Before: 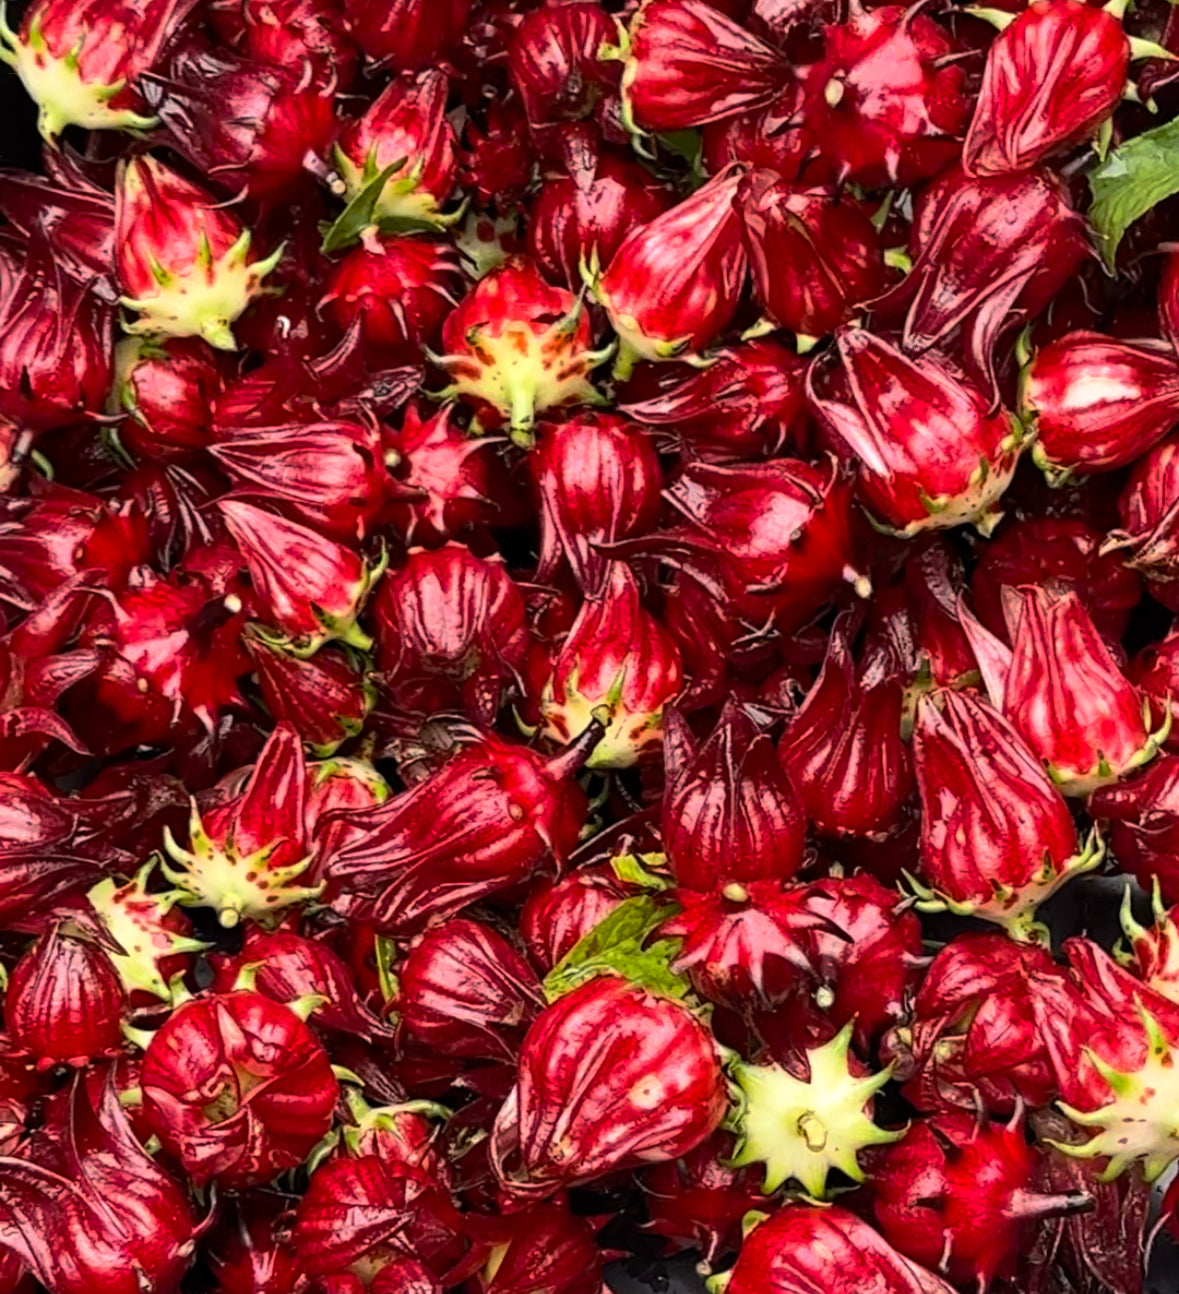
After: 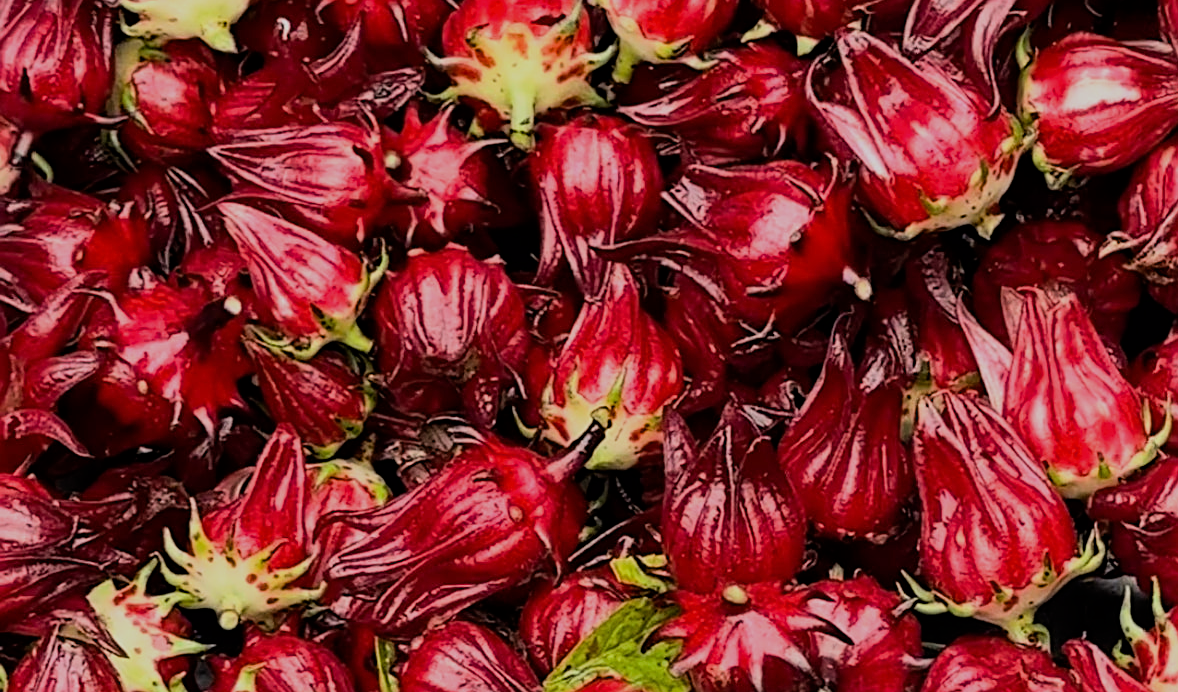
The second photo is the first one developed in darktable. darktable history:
filmic rgb: black relative exposure -6.98 EV, white relative exposure 5.63 EV, hardness 2.86
sharpen: on, module defaults
crop and rotate: top 23.043%, bottom 23.437%
